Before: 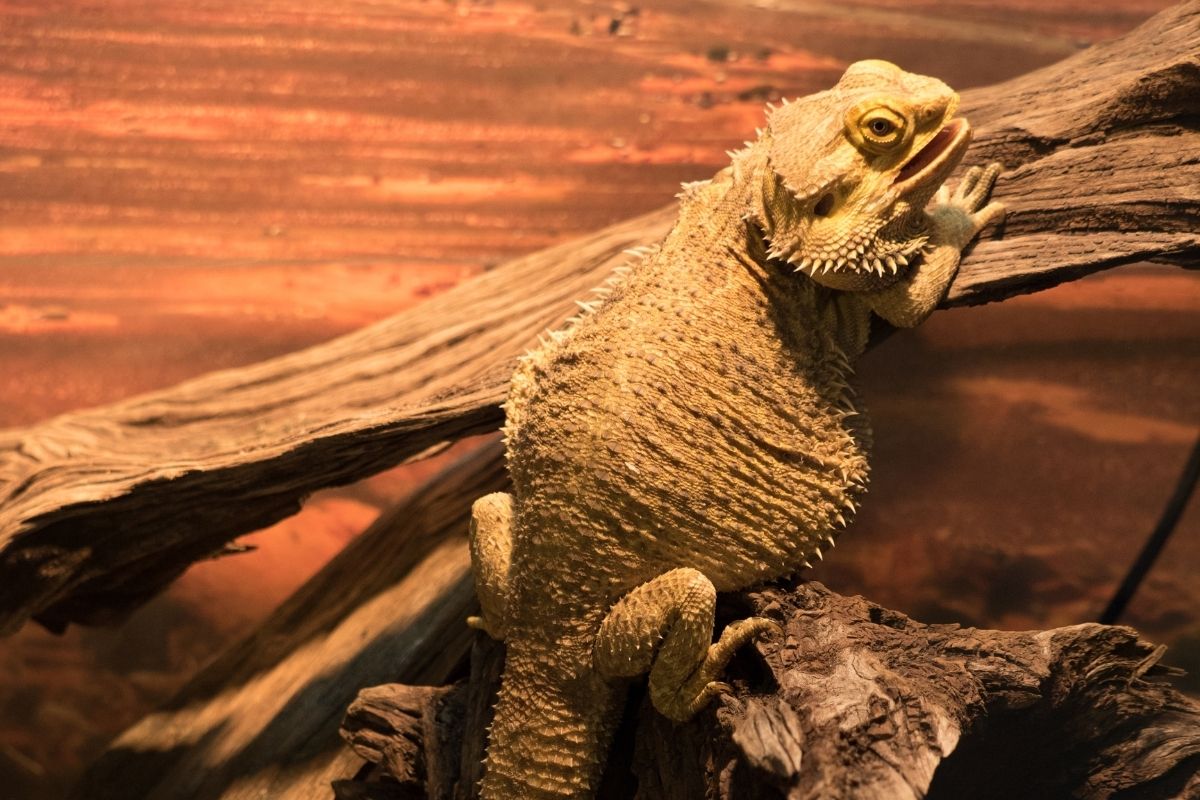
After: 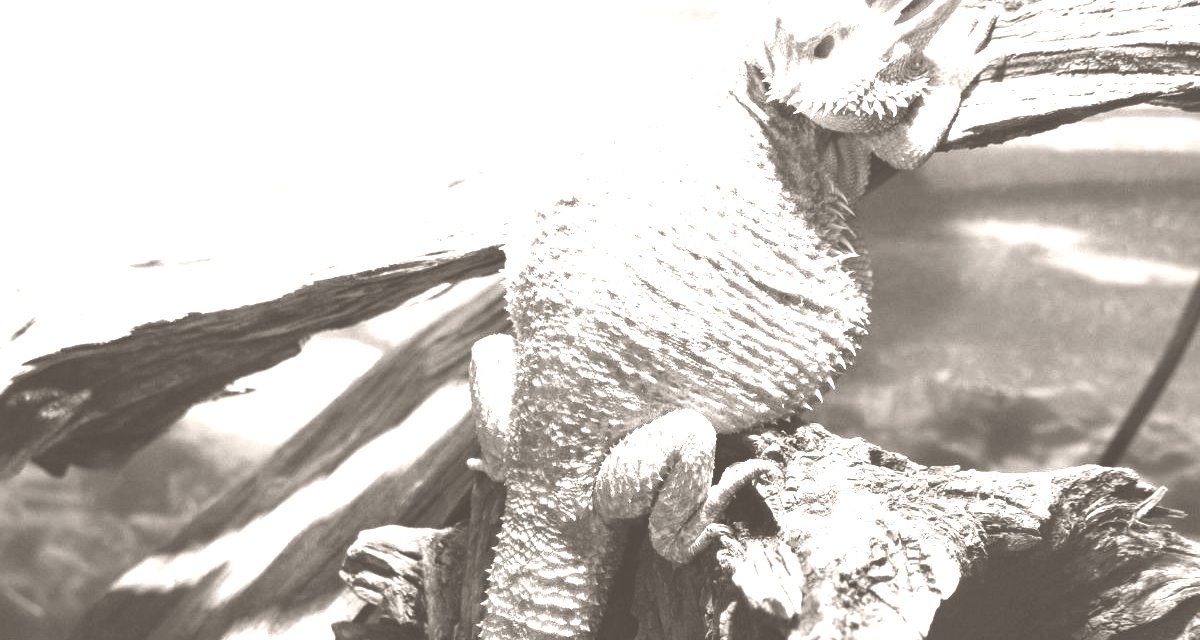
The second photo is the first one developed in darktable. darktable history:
tone equalizer: -8 EV -0.75 EV, -7 EV -0.7 EV, -6 EV -0.6 EV, -5 EV -0.4 EV, -3 EV 0.4 EV, -2 EV 0.6 EV, -1 EV 0.7 EV, +0 EV 0.75 EV, edges refinement/feathering 500, mask exposure compensation -1.57 EV, preserve details no
colorize: hue 34.49°, saturation 35.33%, source mix 100%, lightness 55%, version 1
exposure: black level correction 0, exposure 1.2 EV, compensate exposure bias true, compensate highlight preservation false
crop and rotate: top 19.998%
